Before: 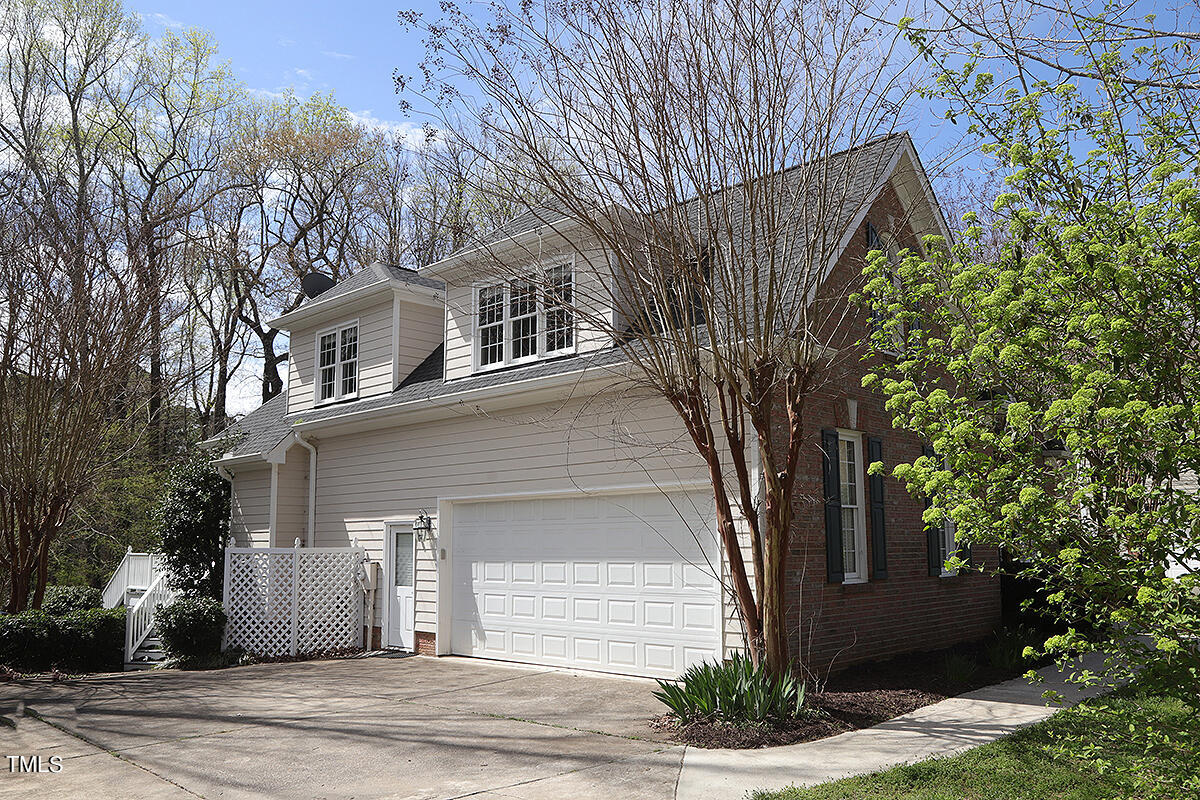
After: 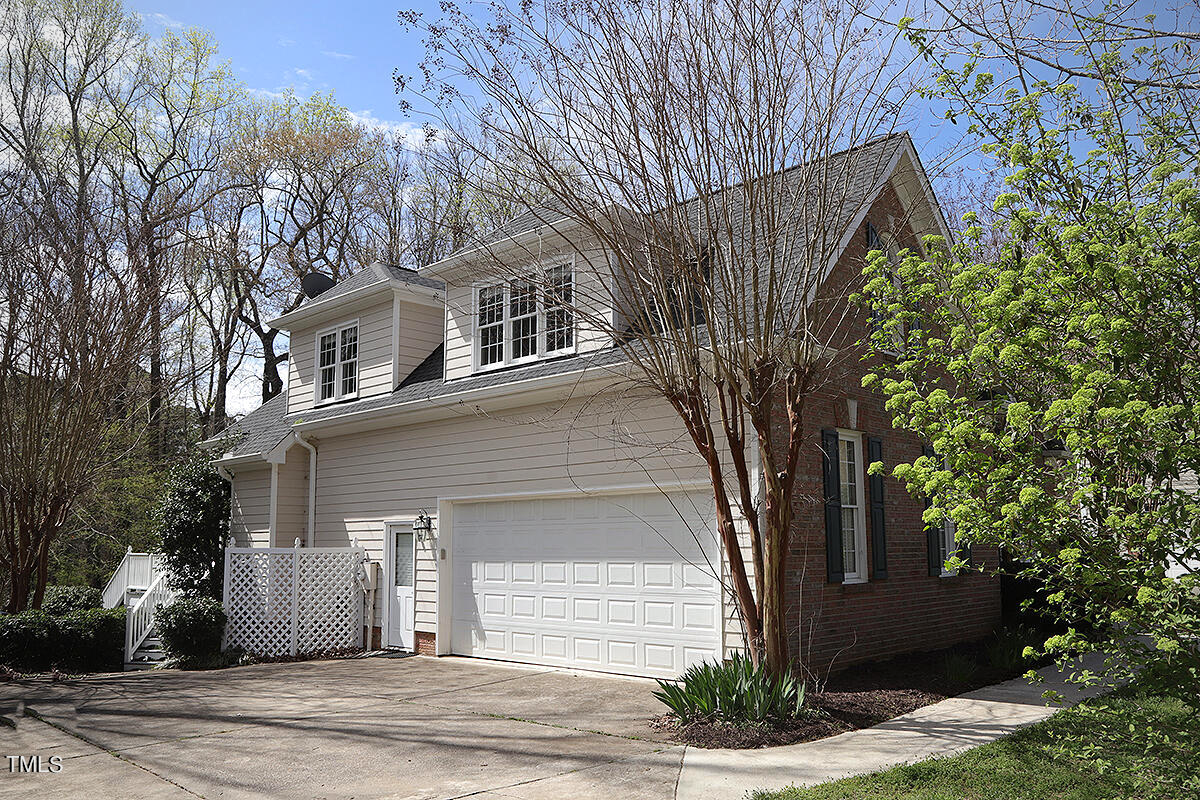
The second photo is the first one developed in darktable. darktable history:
haze removal: compatibility mode true, adaptive false
vignetting: fall-off radius 93.87%
